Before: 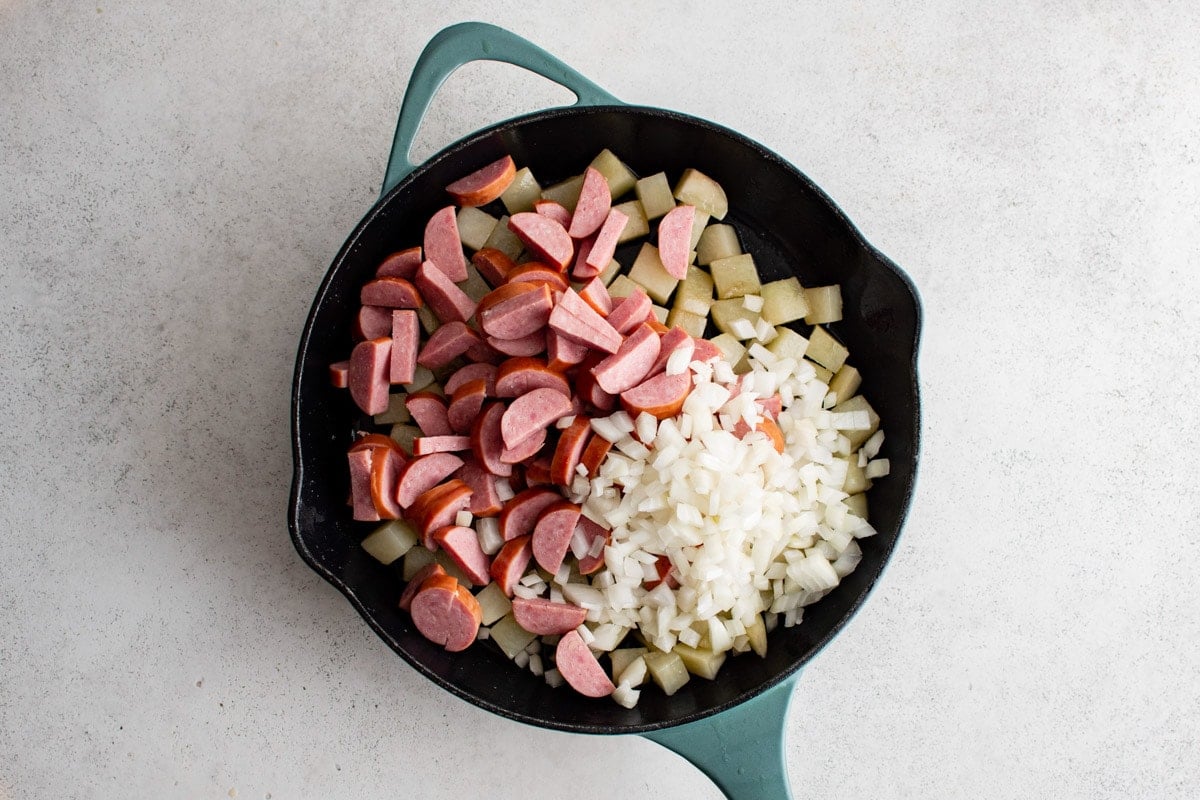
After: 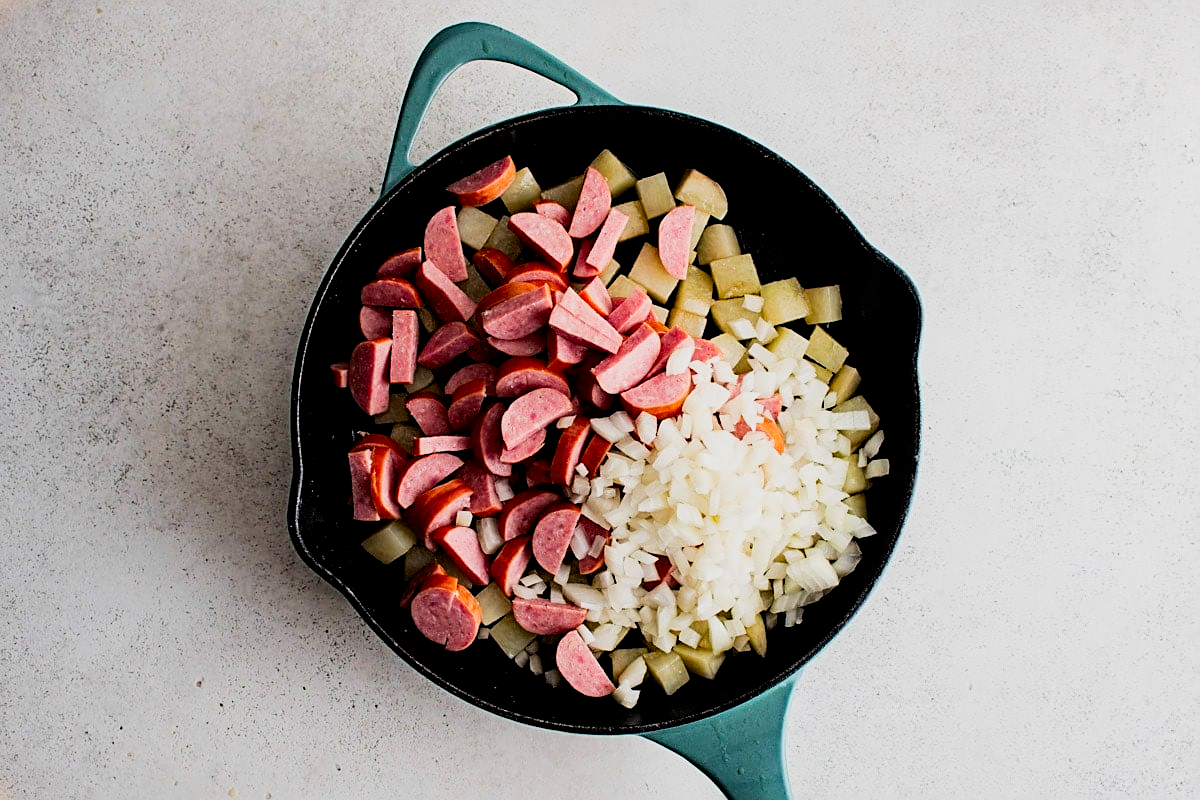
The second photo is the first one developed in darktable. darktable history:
filmic rgb: black relative exposure -5.11 EV, white relative exposure 3.96 EV, hardness 2.89, contrast 1.191, highlights saturation mix -29%
contrast brightness saturation: contrast 0.16, saturation 0.328
sharpen: on, module defaults
haze removal: compatibility mode true, adaptive false
